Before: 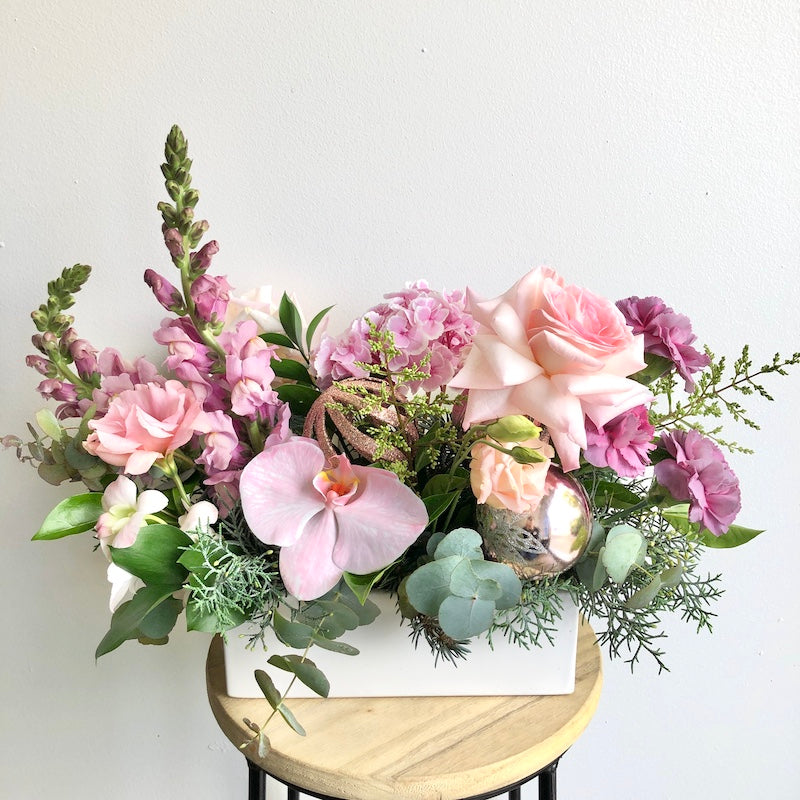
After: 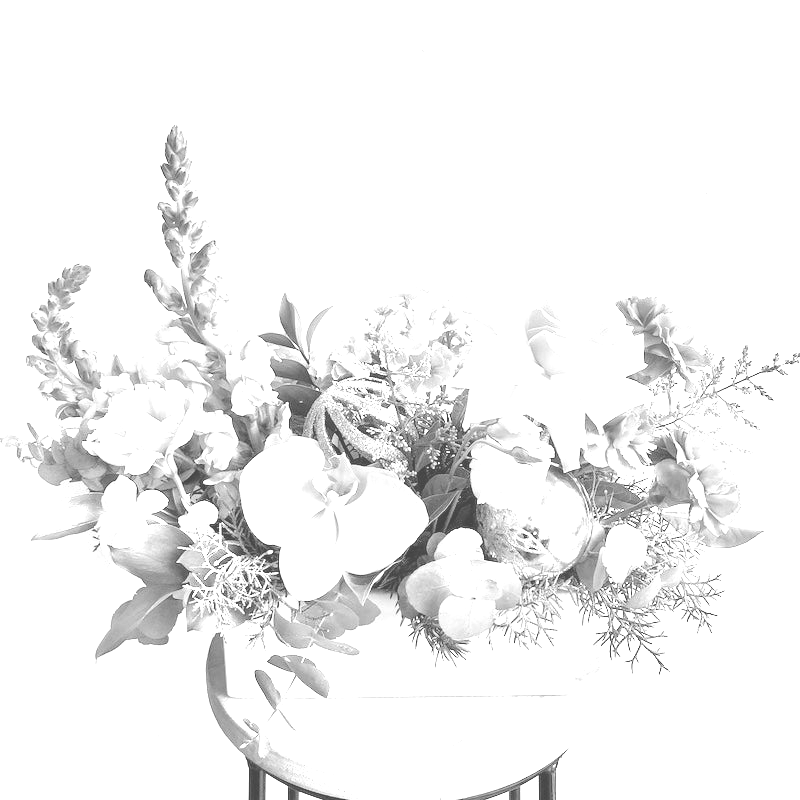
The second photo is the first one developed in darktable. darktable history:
monochrome: a 73.58, b 64.21
local contrast: mode bilateral grid, contrast 20, coarseness 50, detail 120%, midtone range 0.2
colorize: hue 34.49°, saturation 35.33%, source mix 100%, version 1
exposure: exposure 0.559 EV, compensate highlight preservation false
